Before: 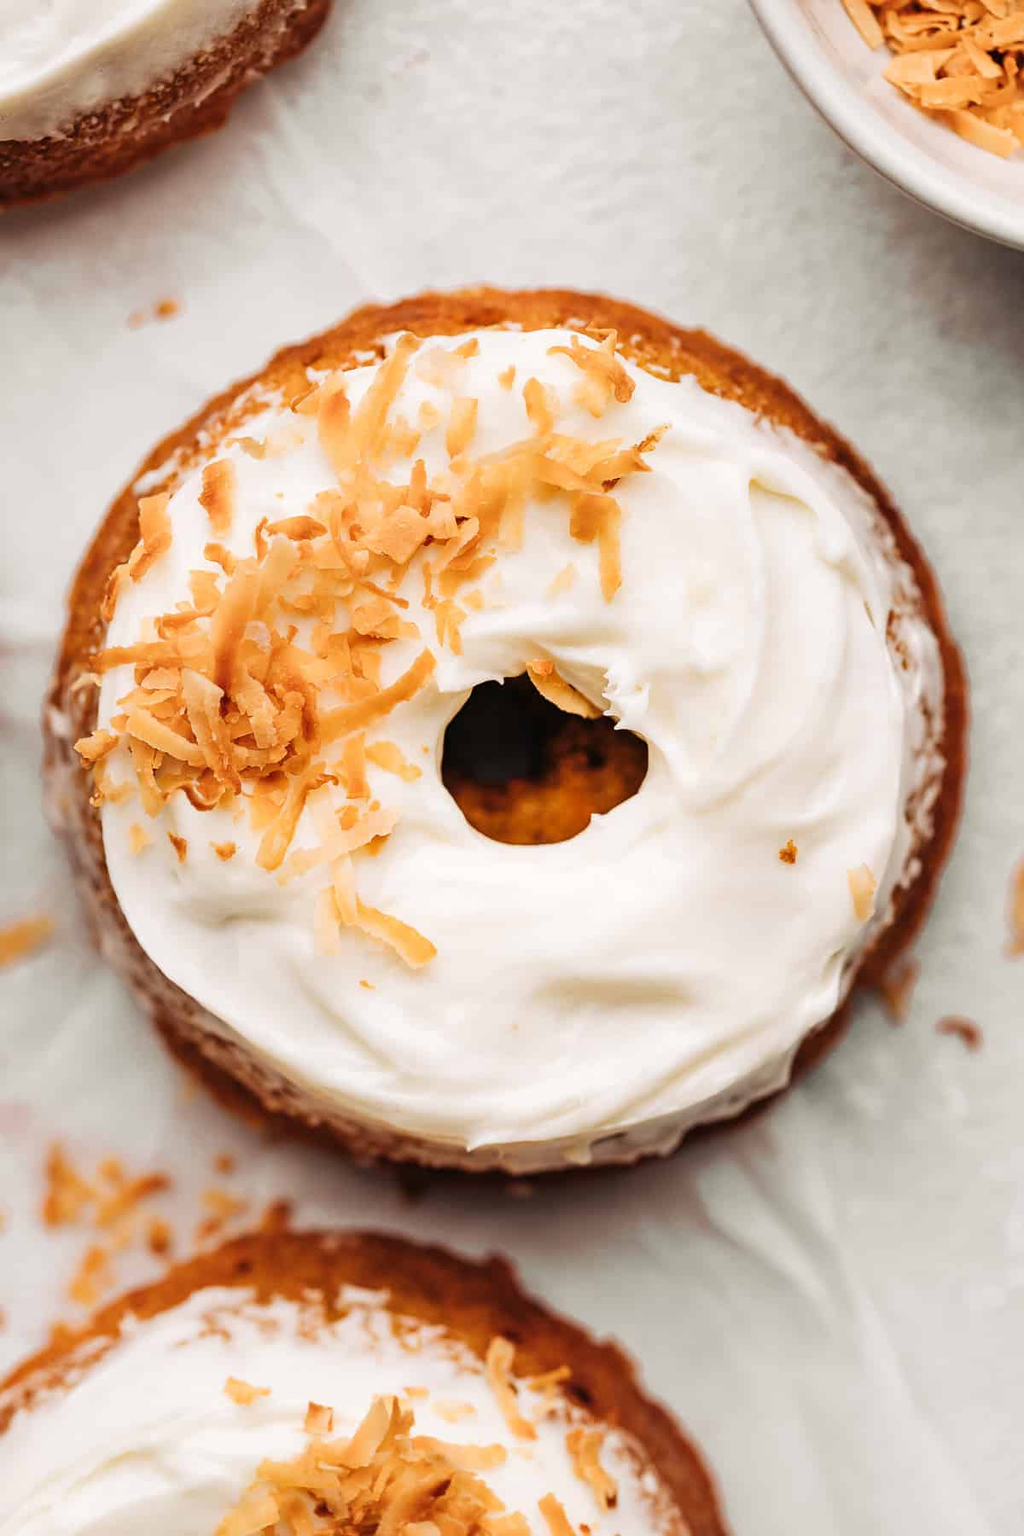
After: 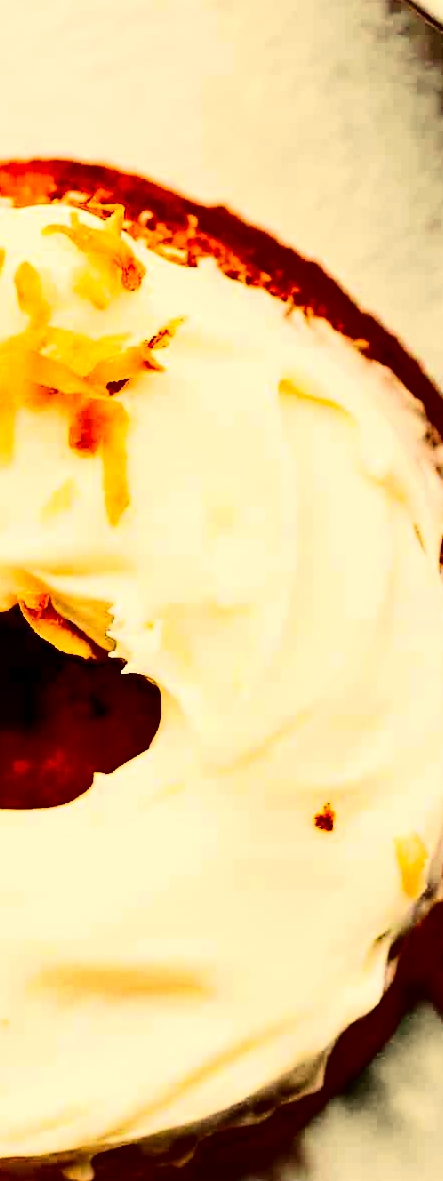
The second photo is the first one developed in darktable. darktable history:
contrast brightness saturation: contrast 0.77, brightness -1, saturation 1
crop and rotate: left 49.936%, top 10.094%, right 13.136%, bottom 24.256%
color correction: highlights a* 2.72, highlights b* 22.8
